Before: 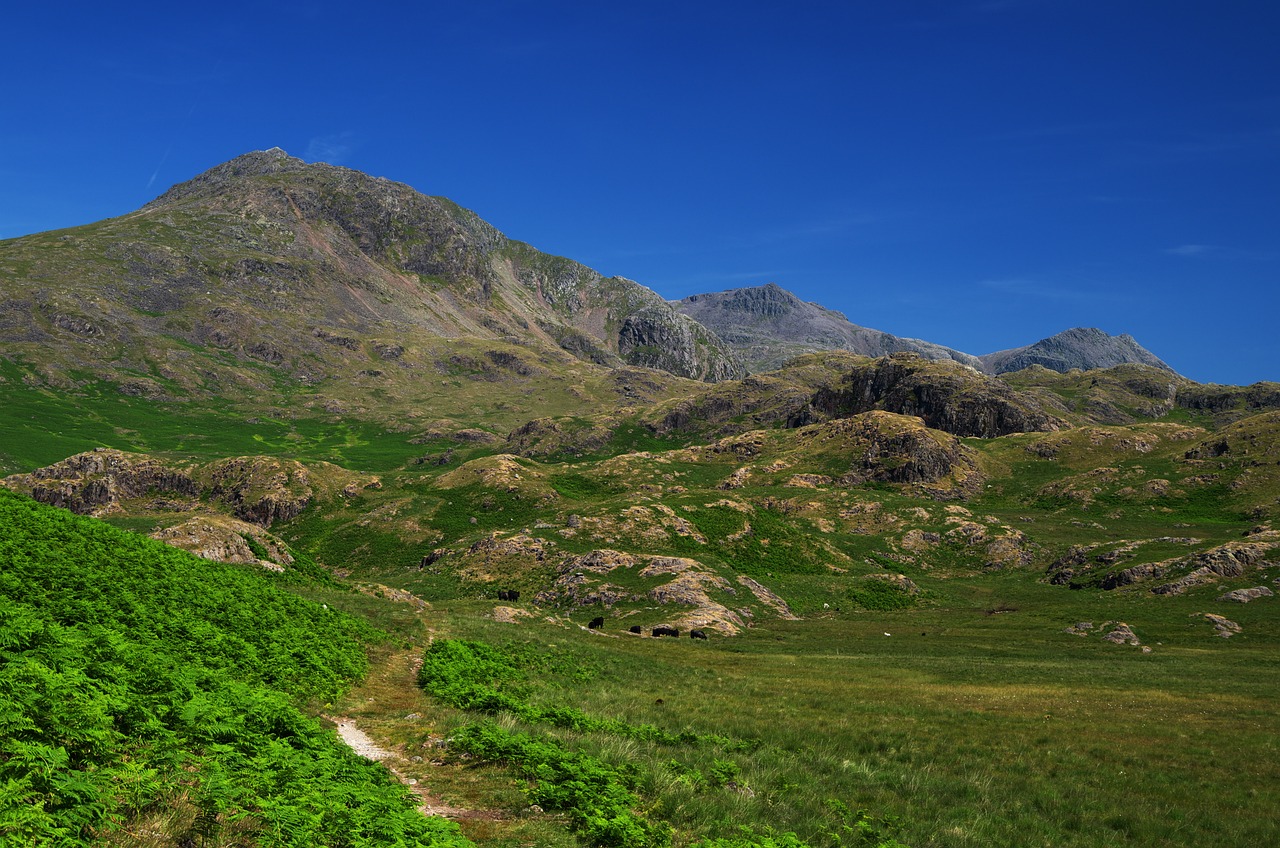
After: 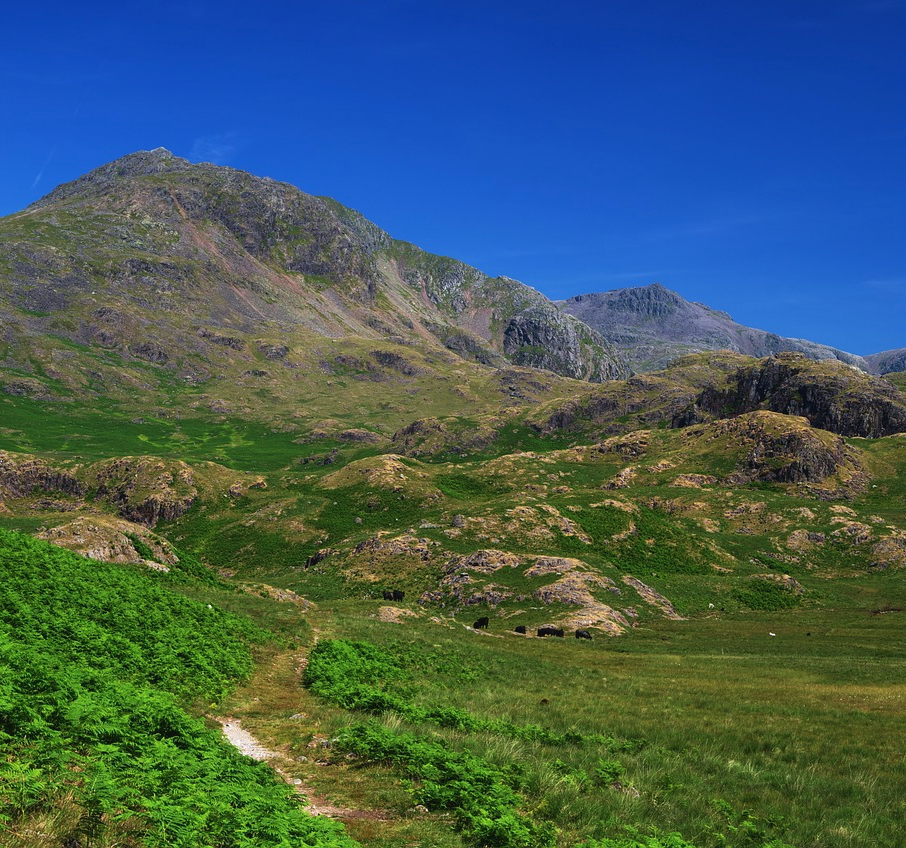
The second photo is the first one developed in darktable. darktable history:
color calibration: illuminant as shot in camera, x 0.358, y 0.373, temperature 4628.91 K
crop and rotate: left 9.03%, right 20.114%
exposure: exposure 0.127 EV, compensate highlight preservation false
contrast equalizer: octaves 7, y [[0.6 ×6], [0.55 ×6], [0 ×6], [0 ×6], [0 ×6]], mix -0.182
velvia: on, module defaults
